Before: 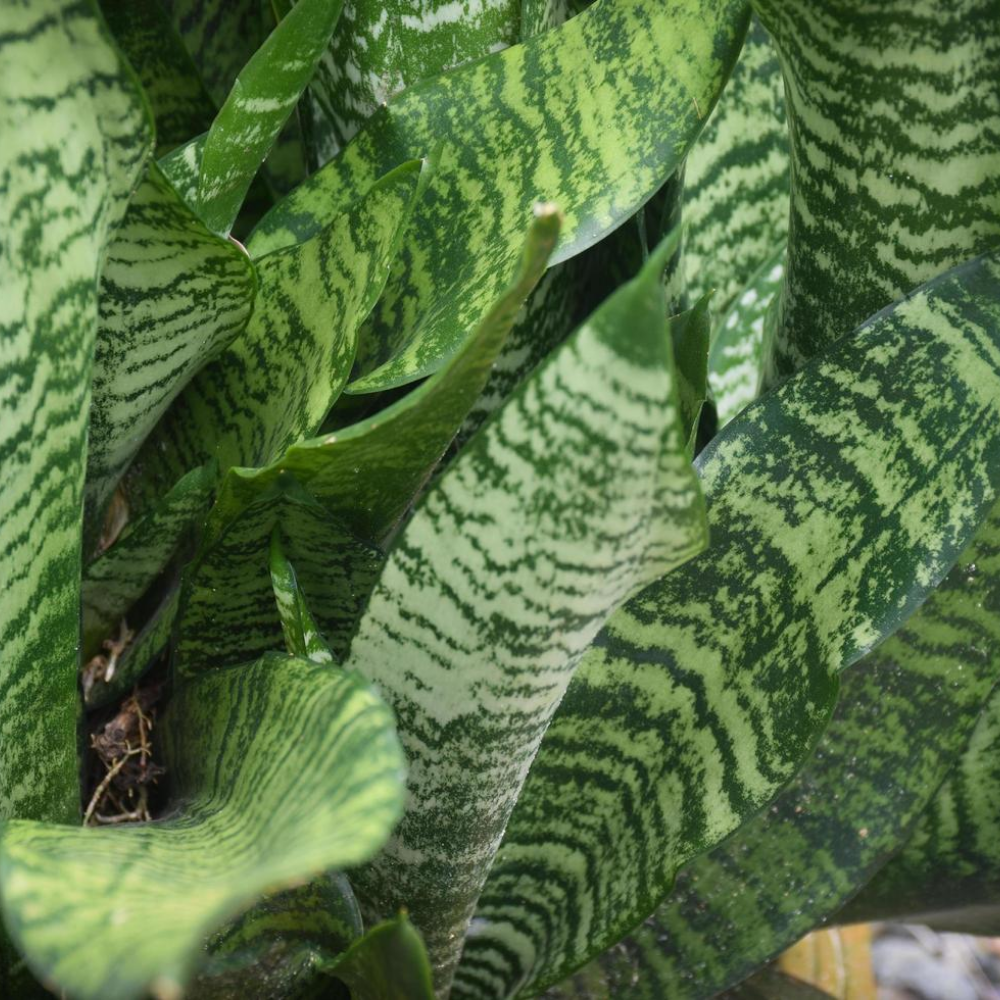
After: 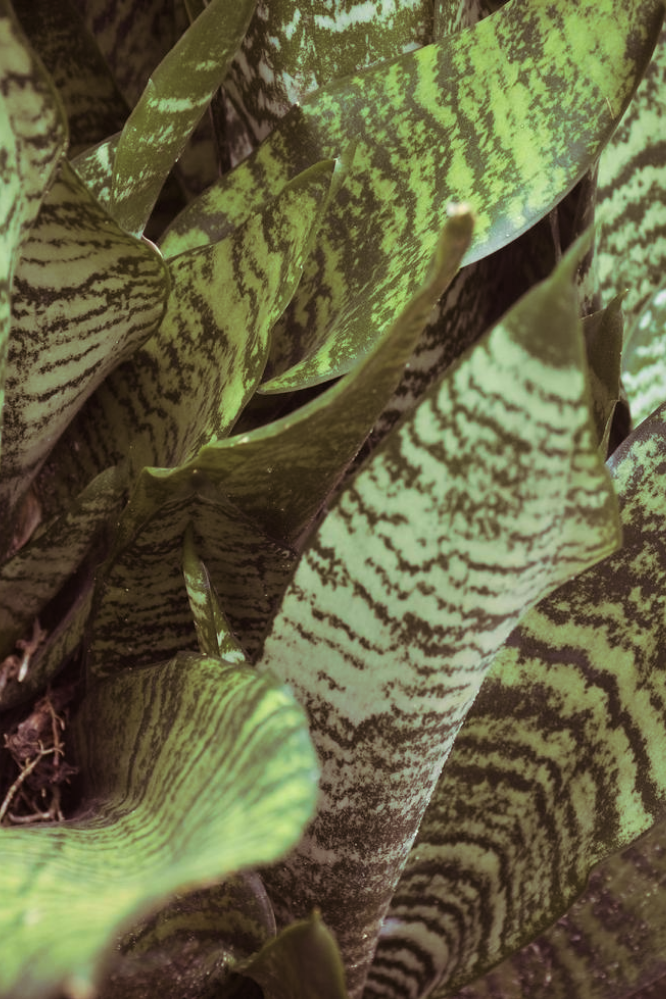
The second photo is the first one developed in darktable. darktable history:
crop and rotate: left 8.786%, right 24.548%
split-toning: highlights › hue 298.8°, highlights › saturation 0.73, compress 41.76%
